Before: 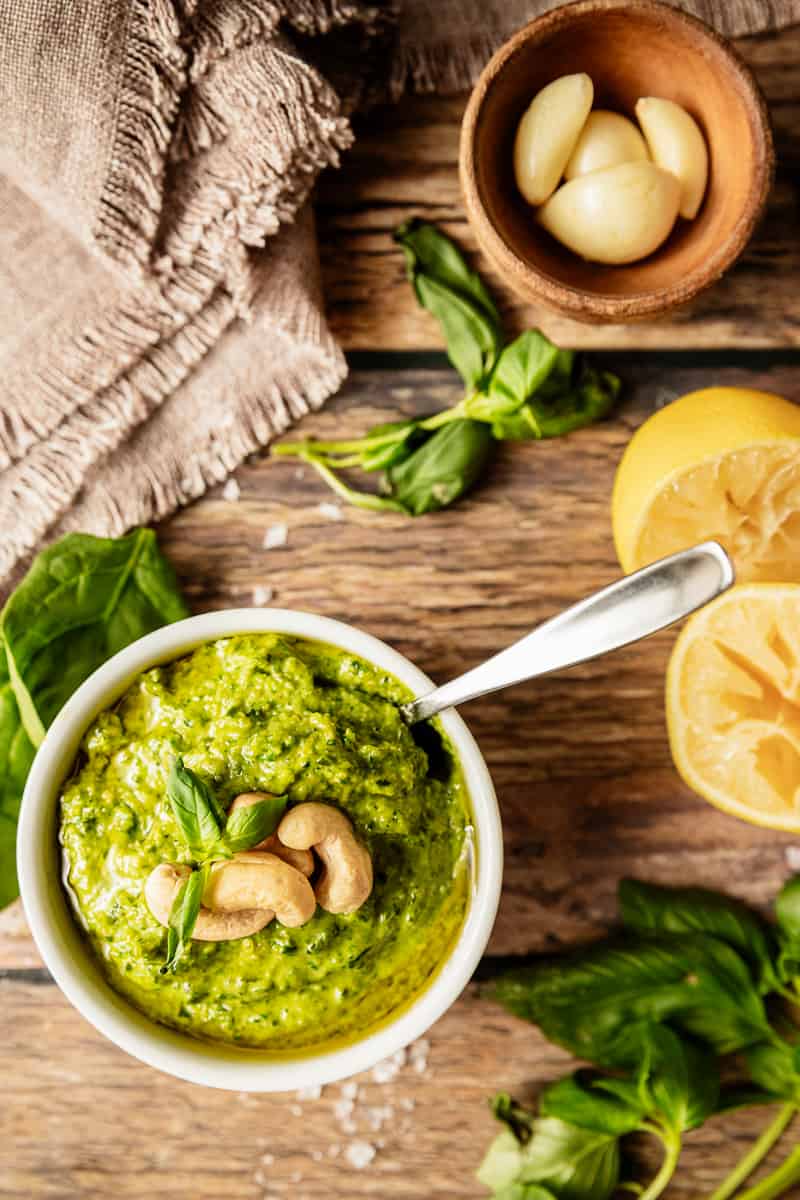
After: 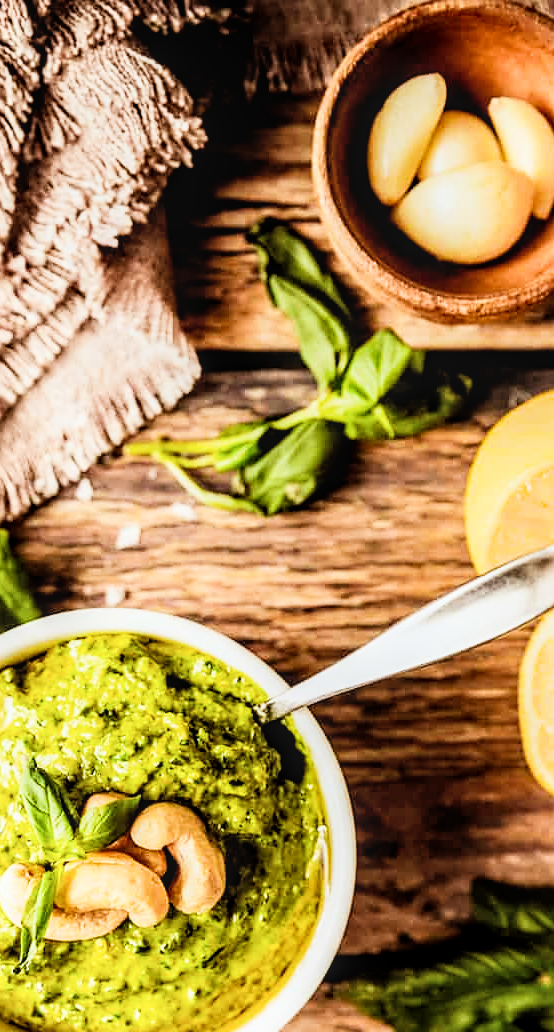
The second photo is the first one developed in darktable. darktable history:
crop: left 18.479%, right 12.2%, bottom 13.971%
sharpen: radius 1.864, amount 0.398, threshold 1.271
shadows and highlights: shadows 0, highlights 40
local contrast: on, module defaults
exposure: exposure 0.661 EV, compensate highlight preservation false
rgb levels: mode RGB, independent channels, levels [[0, 0.5, 1], [0, 0.521, 1], [0, 0.536, 1]]
filmic rgb: black relative exposure -5 EV, hardness 2.88, contrast 1.3, highlights saturation mix -30%
